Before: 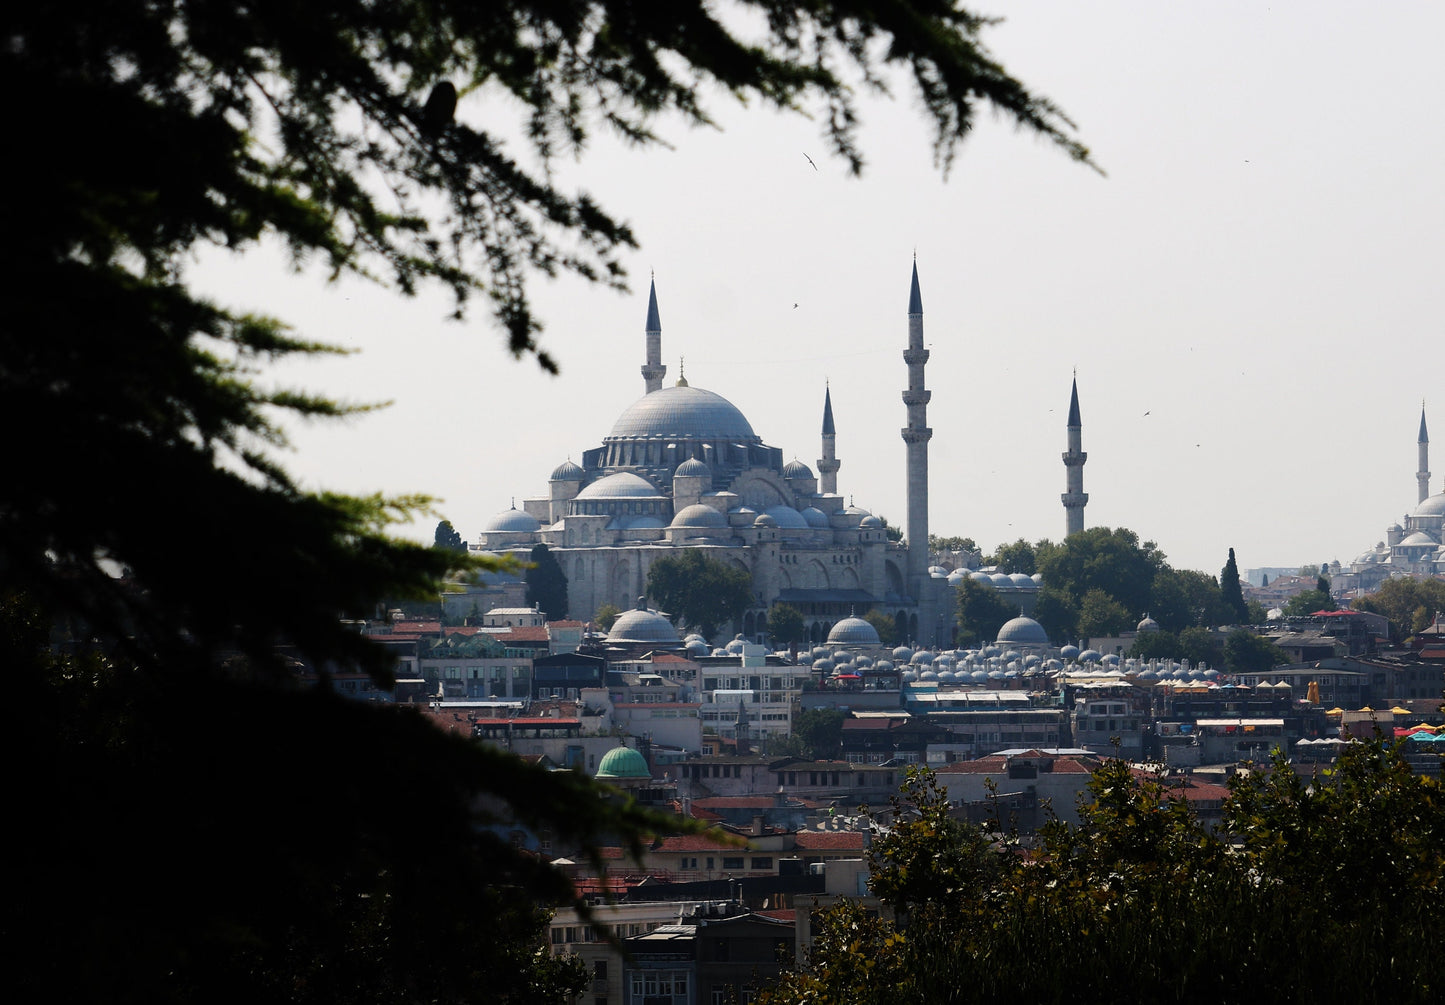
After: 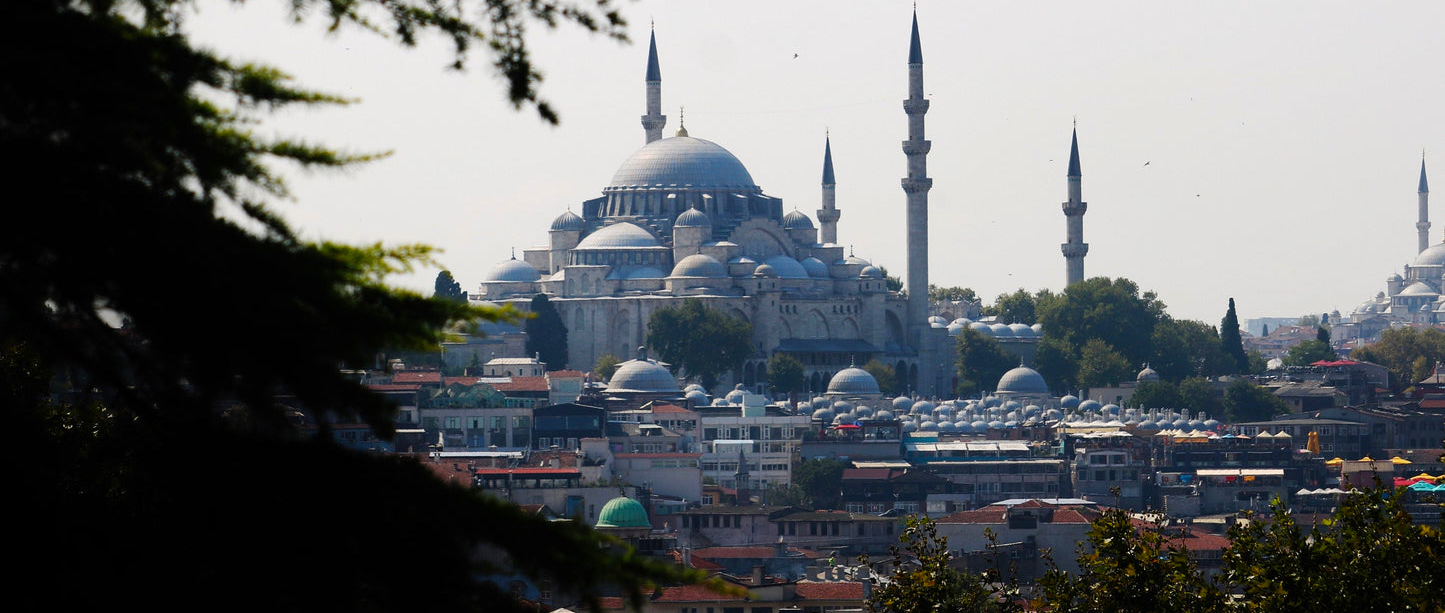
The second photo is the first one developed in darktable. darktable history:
crop and rotate: top 24.948%, bottom 14.02%
color balance rgb: linear chroma grading › global chroma 14.476%, perceptual saturation grading › global saturation 10.358%
